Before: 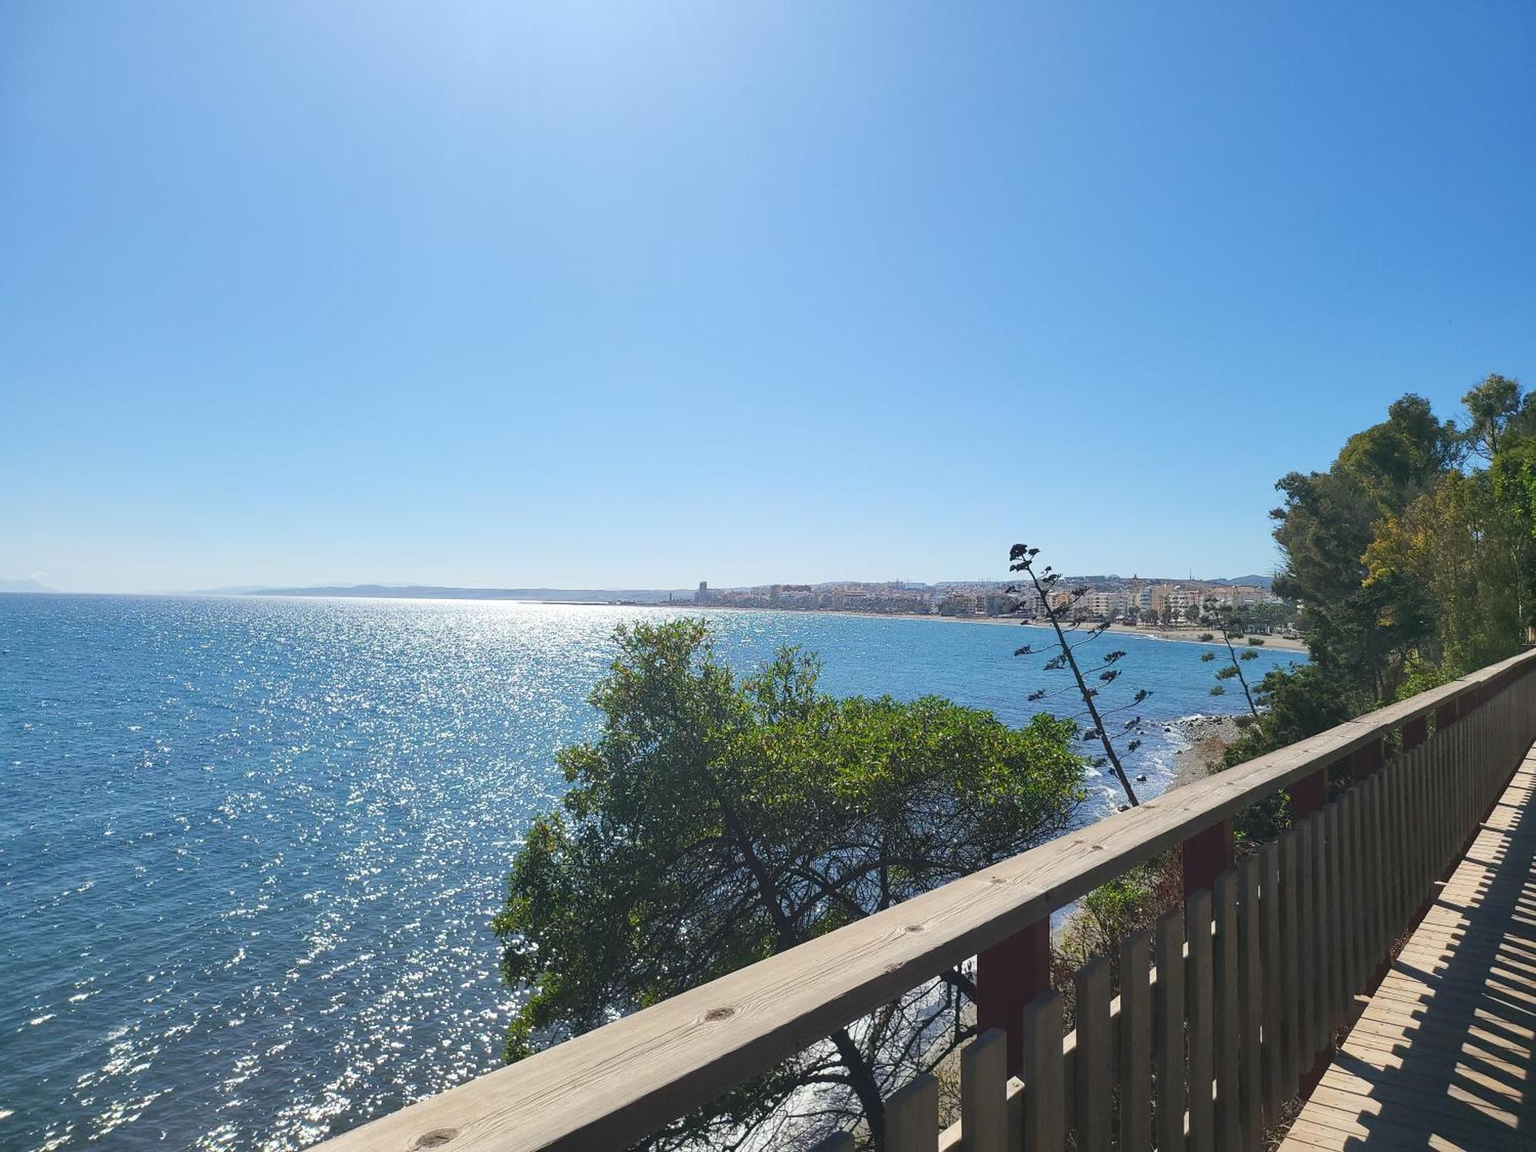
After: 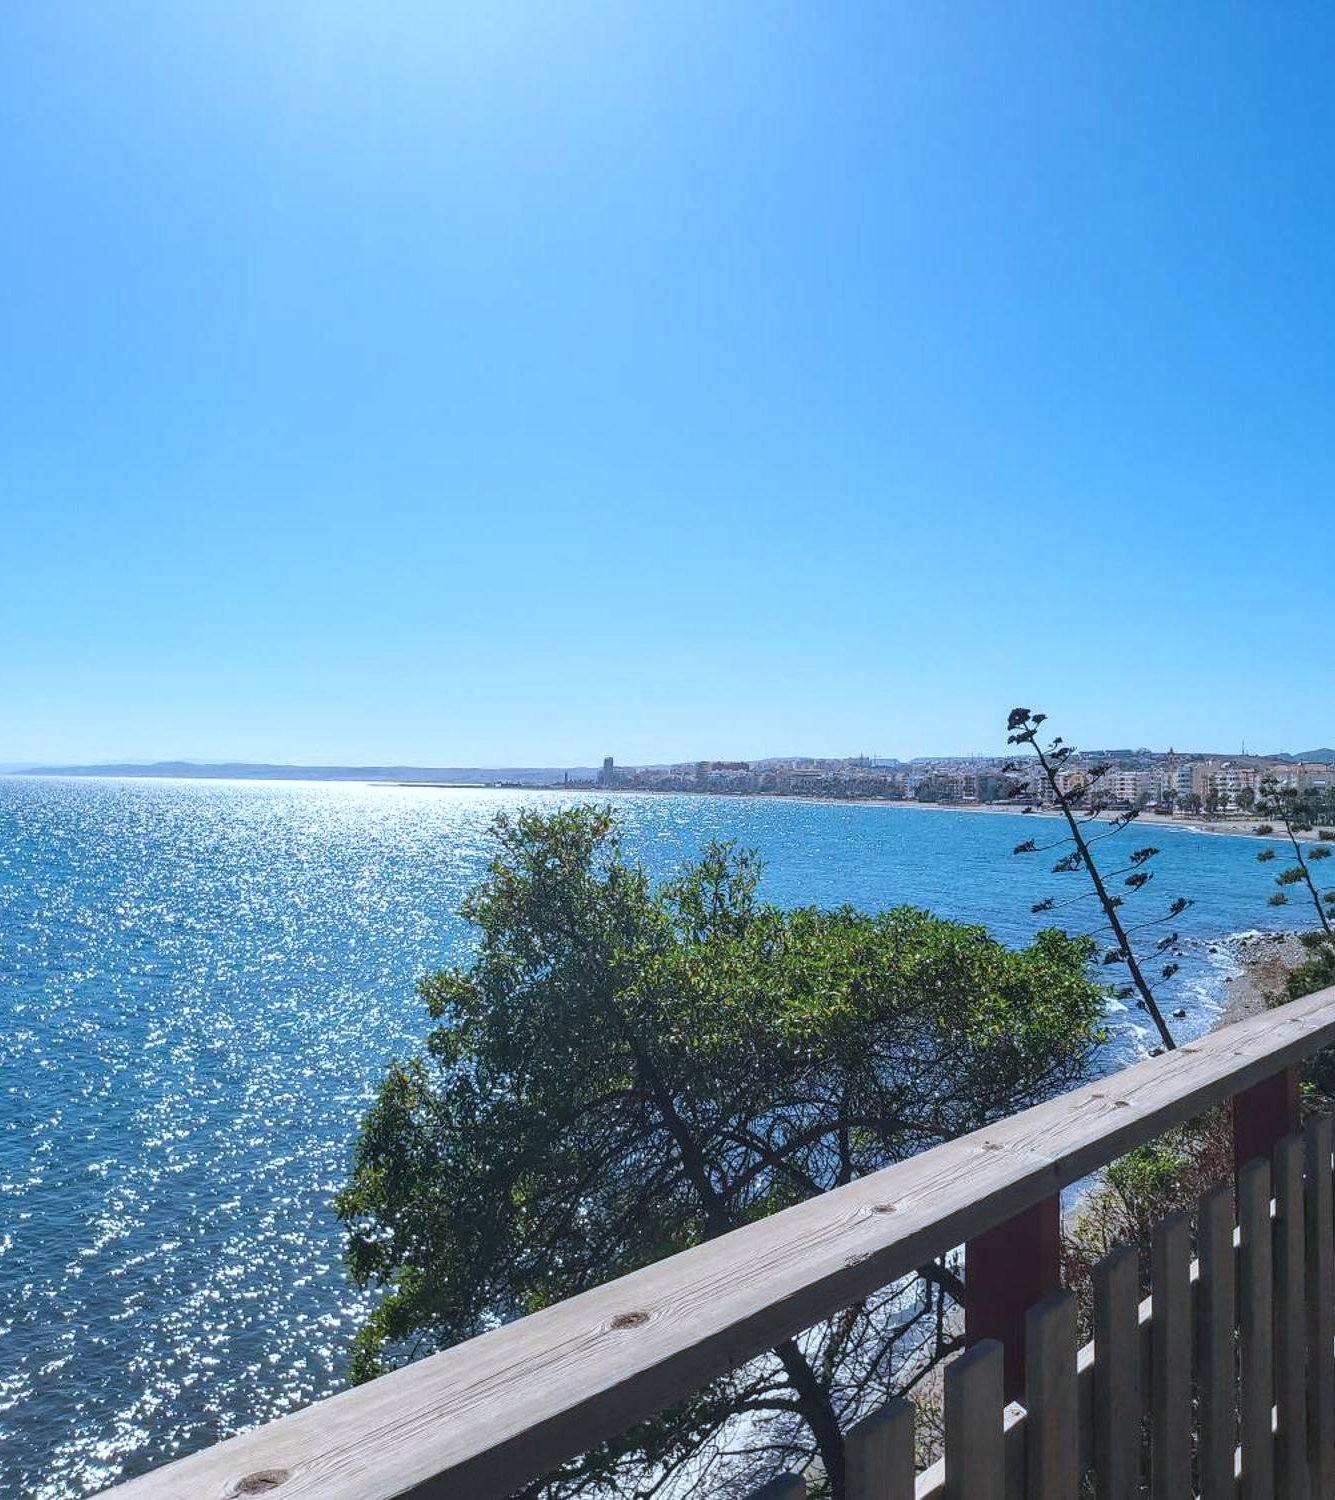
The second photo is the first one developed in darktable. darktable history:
local contrast: detail 130%
color correction: highlights a* -1.92, highlights b* -18.38
crop: left 15.367%, right 17.847%
